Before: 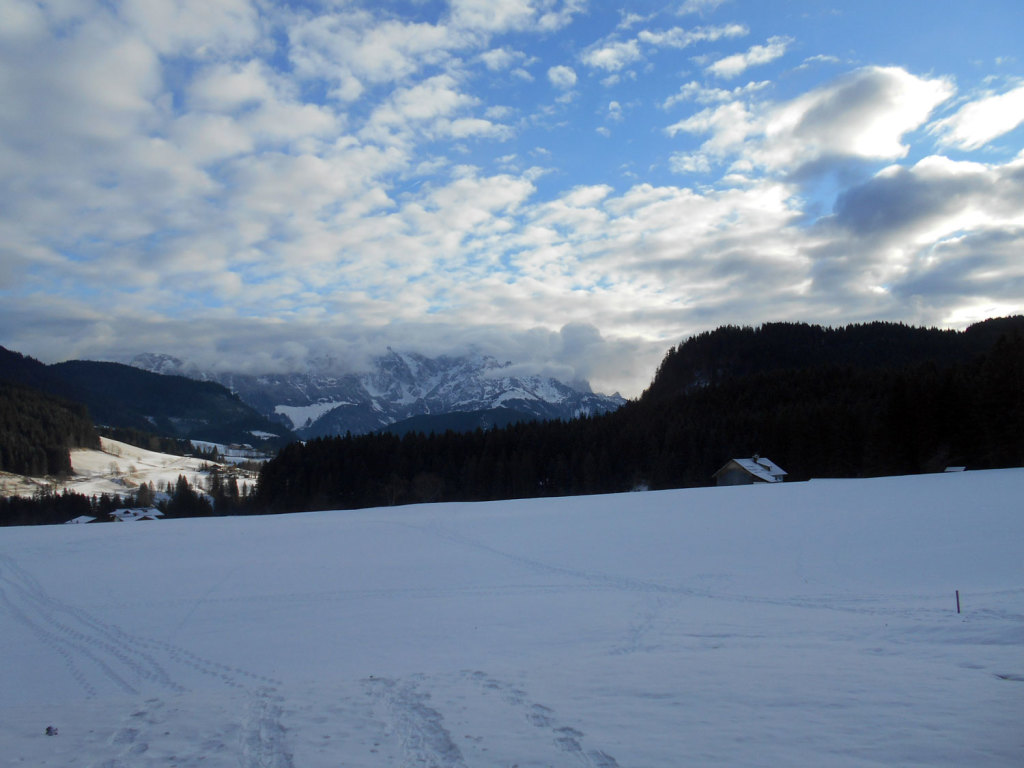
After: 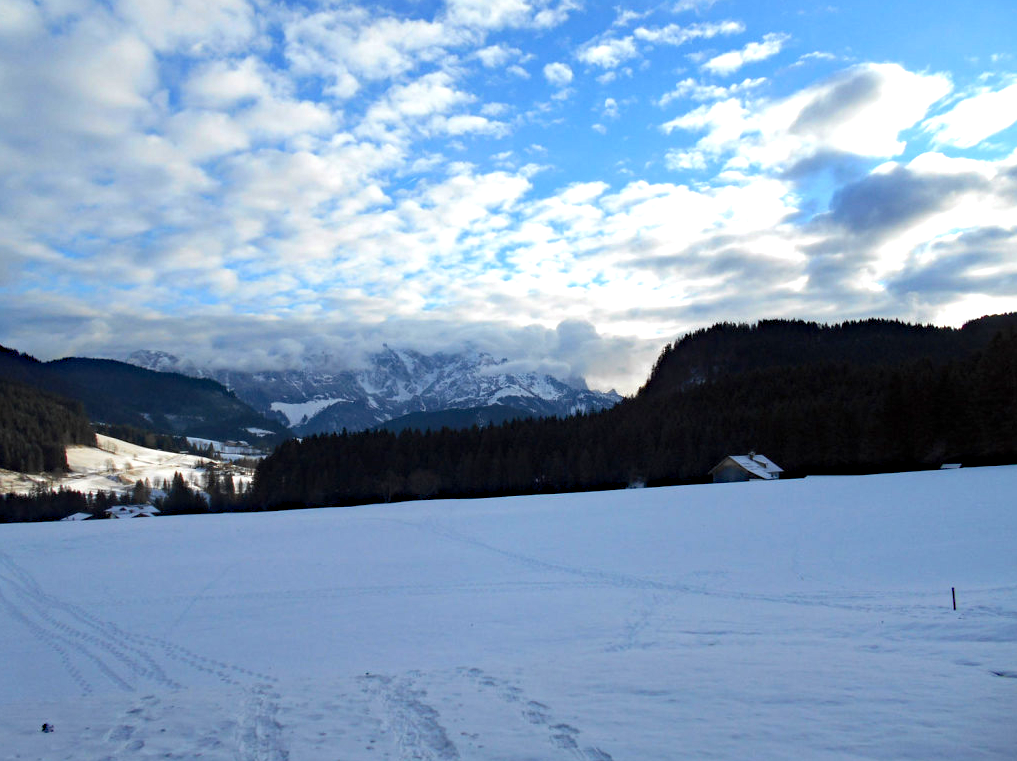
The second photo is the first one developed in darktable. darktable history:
crop: left 0.434%, top 0.485%, right 0.244%, bottom 0.386%
exposure: black level correction 0, exposure 0.7 EV, compensate exposure bias true, compensate highlight preservation false
haze removal: strength 0.29, distance 0.25, compatibility mode true, adaptive false
